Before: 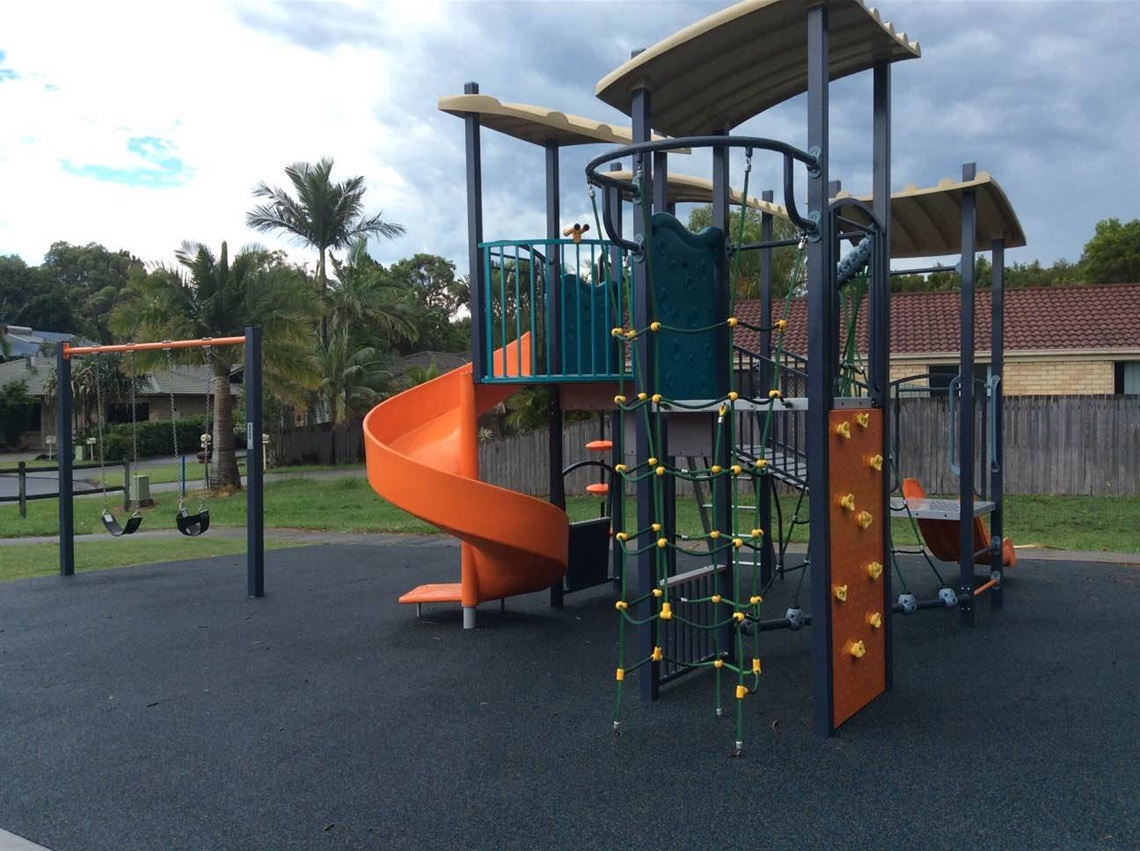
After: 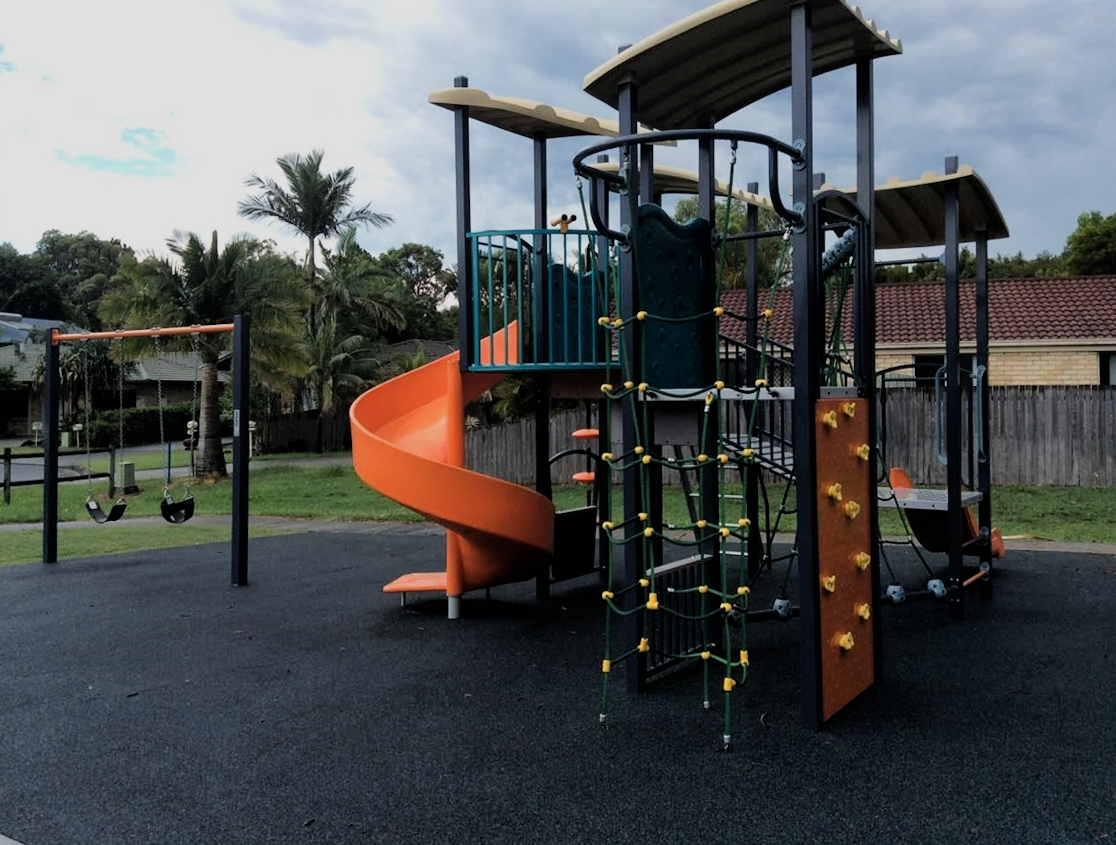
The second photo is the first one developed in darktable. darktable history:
filmic rgb: black relative exposure -5 EV, hardness 2.88, contrast 1.2, highlights saturation mix -30%
rotate and perspective: rotation 0.226°, lens shift (vertical) -0.042, crop left 0.023, crop right 0.982, crop top 0.006, crop bottom 0.994
